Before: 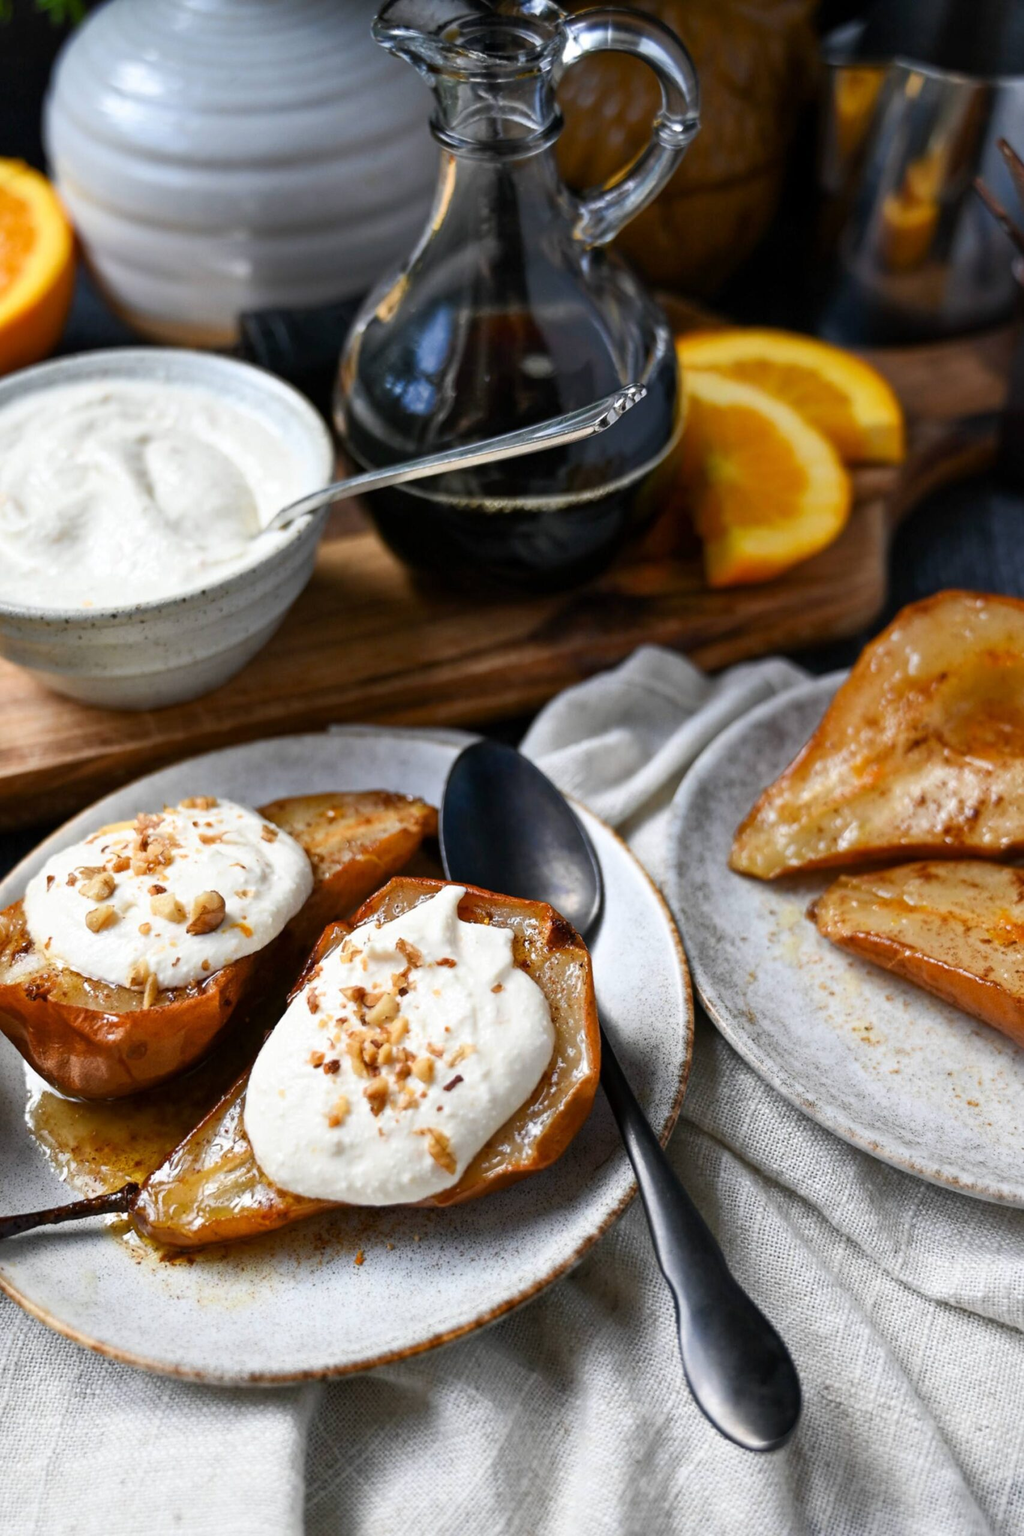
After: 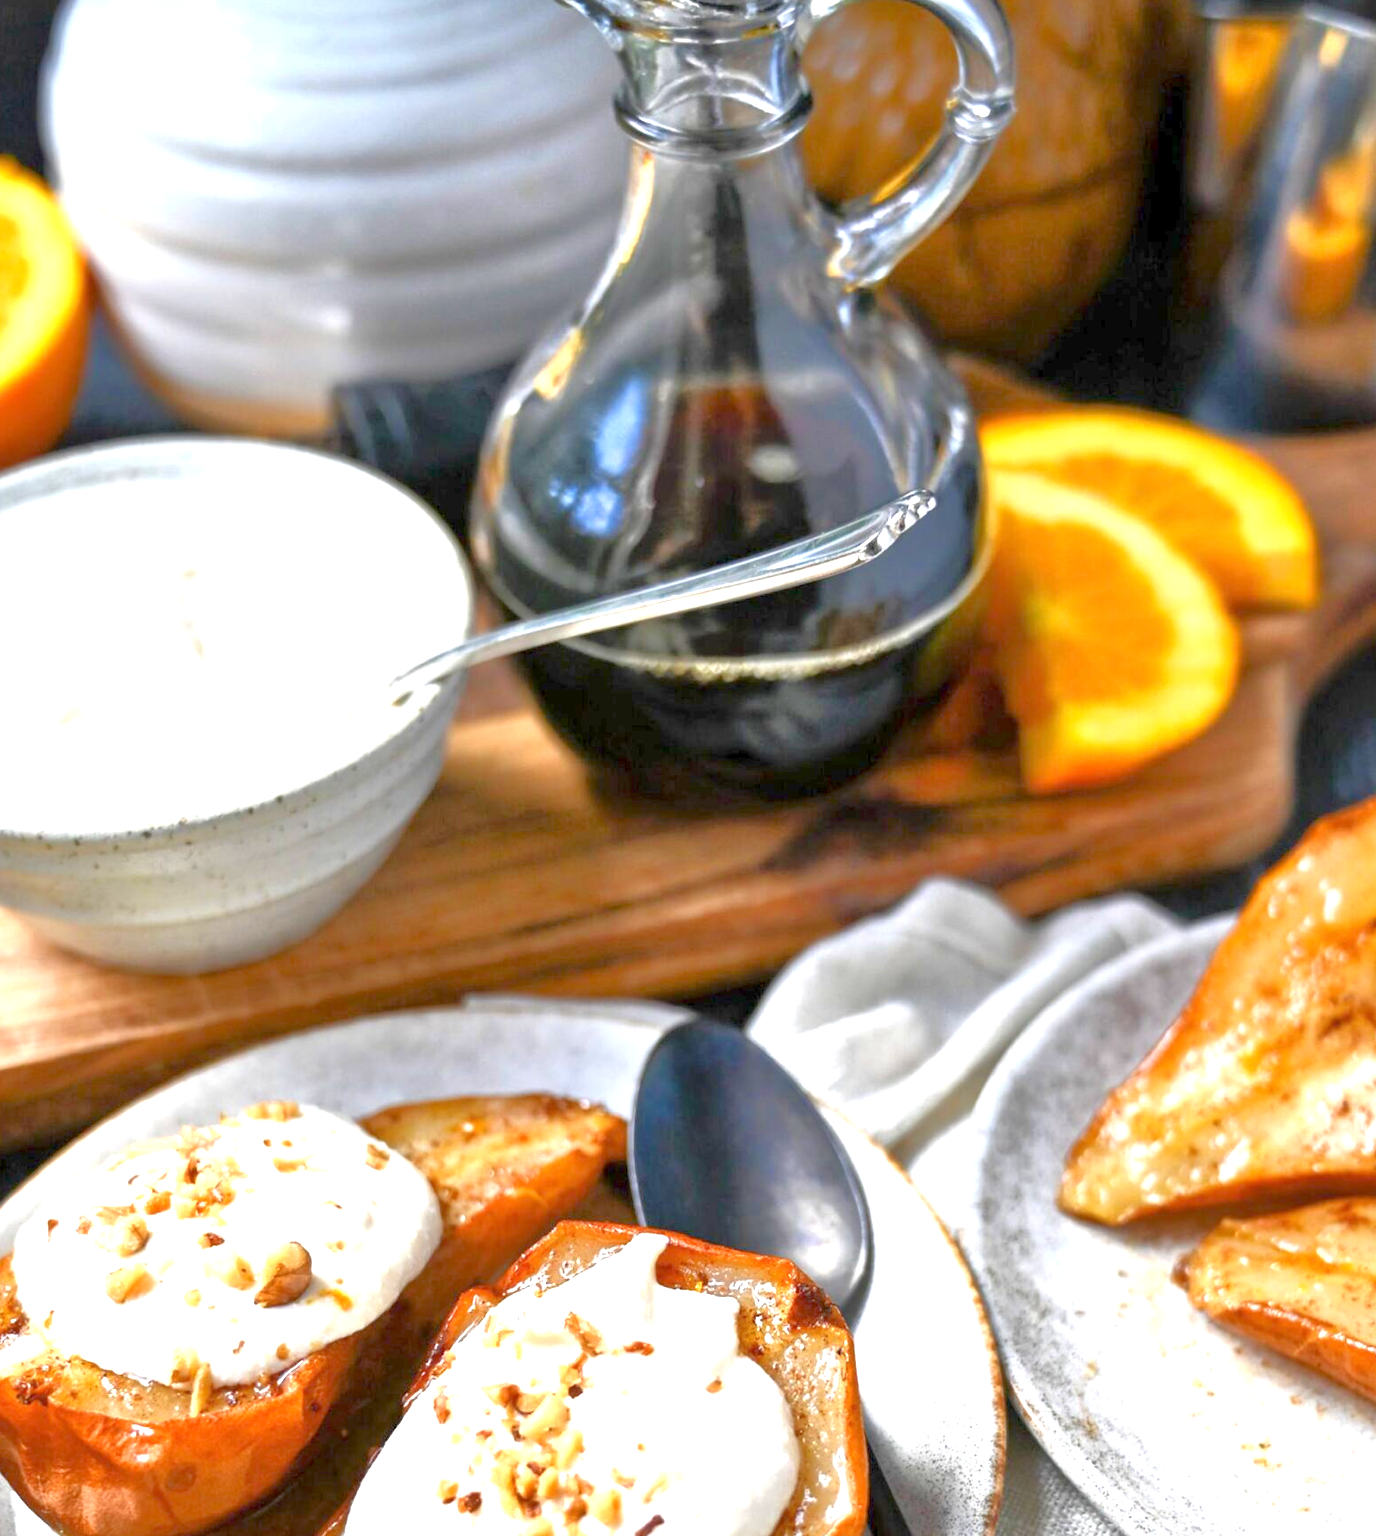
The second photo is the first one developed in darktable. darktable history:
crop: left 1.509%, top 3.452%, right 7.696%, bottom 28.452%
tone equalizer: -8 EV 2 EV, -7 EV 2 EV, -6 EV 2 EV, -5 EV 2 EV, -4 EV 2 EV, -3 EV 1.5 EV, -2 EV 1 EV, -1 EV 0.5 EV
exposure: exposure 1.15 EV, compensate highlight preservation false
